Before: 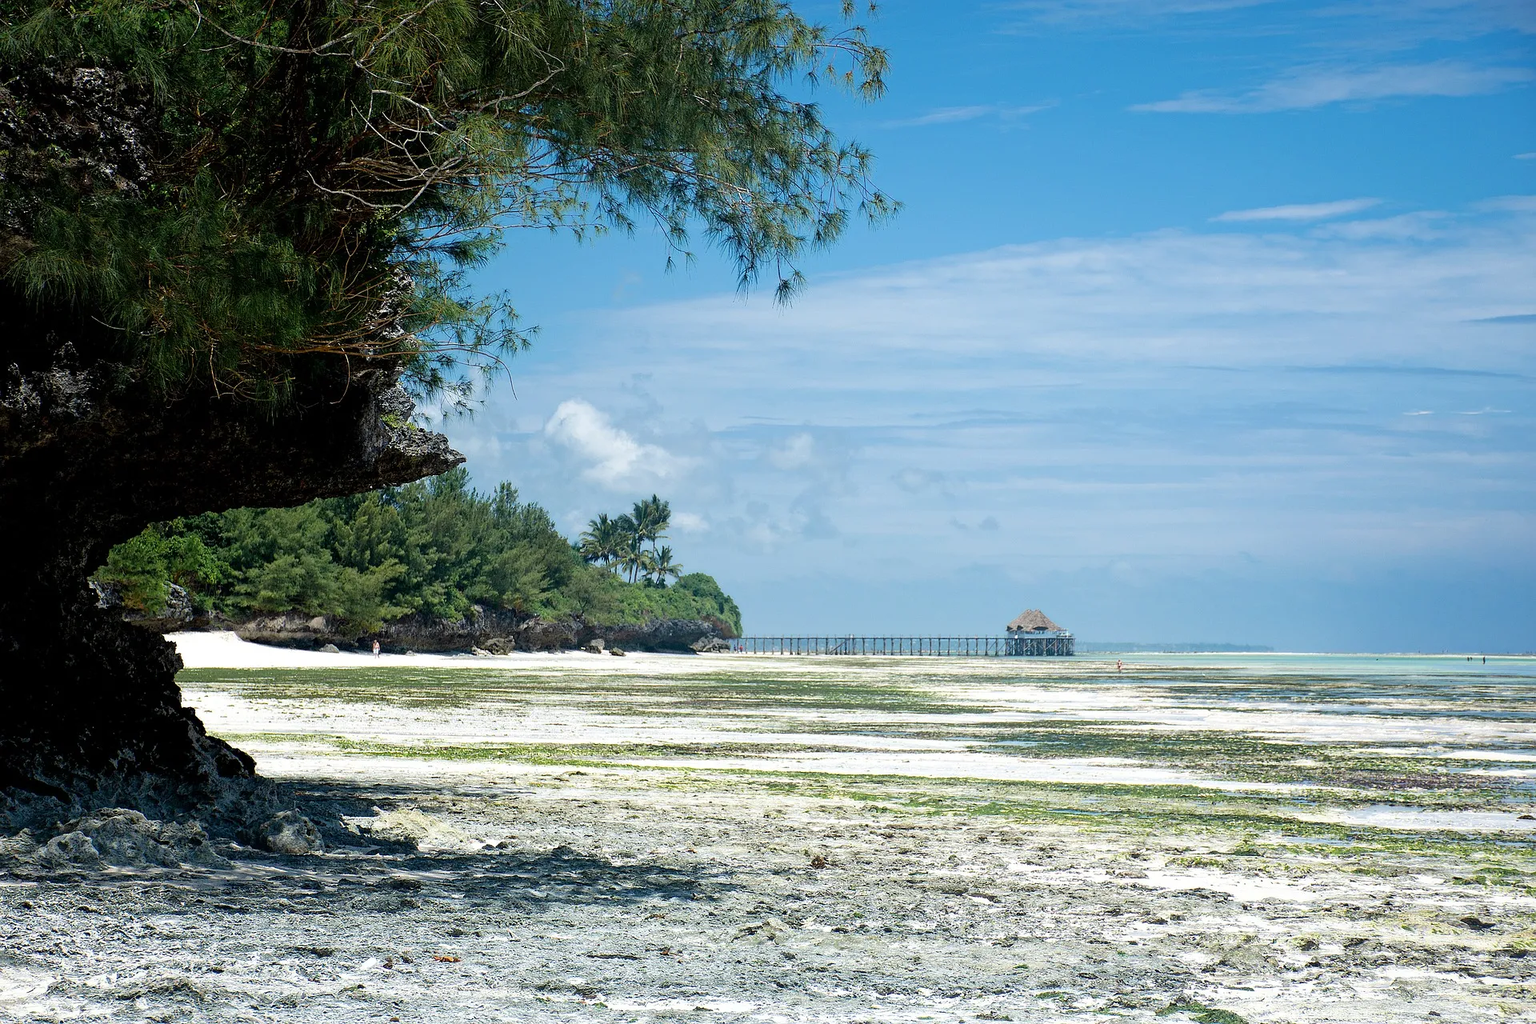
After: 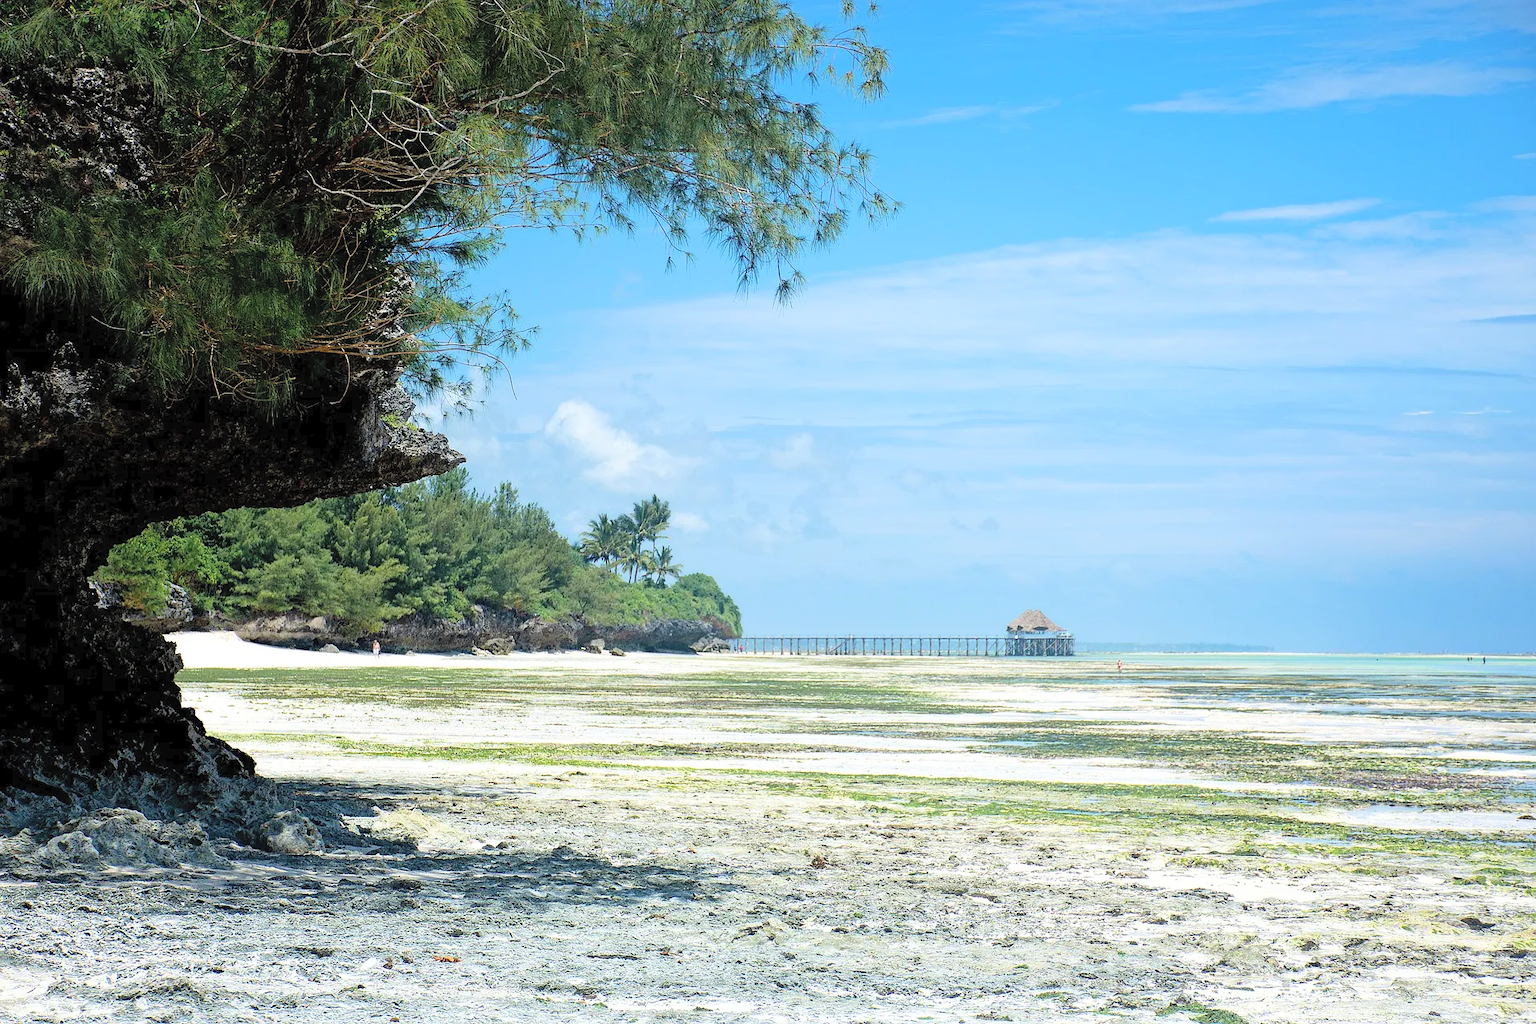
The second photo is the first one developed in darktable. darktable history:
contrast brightness saturation: contrast 0.099, brightness 0.305, saturation 0.14
